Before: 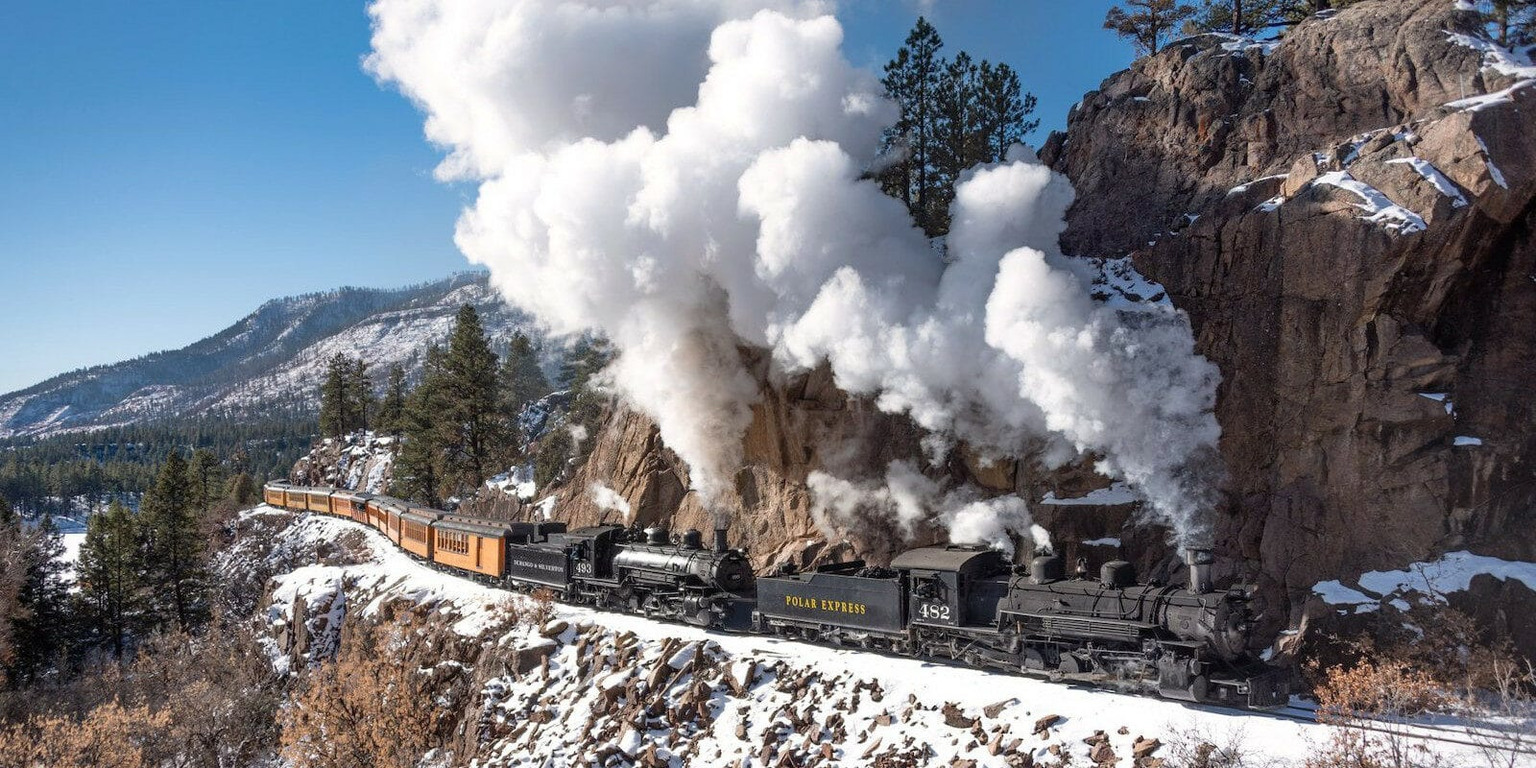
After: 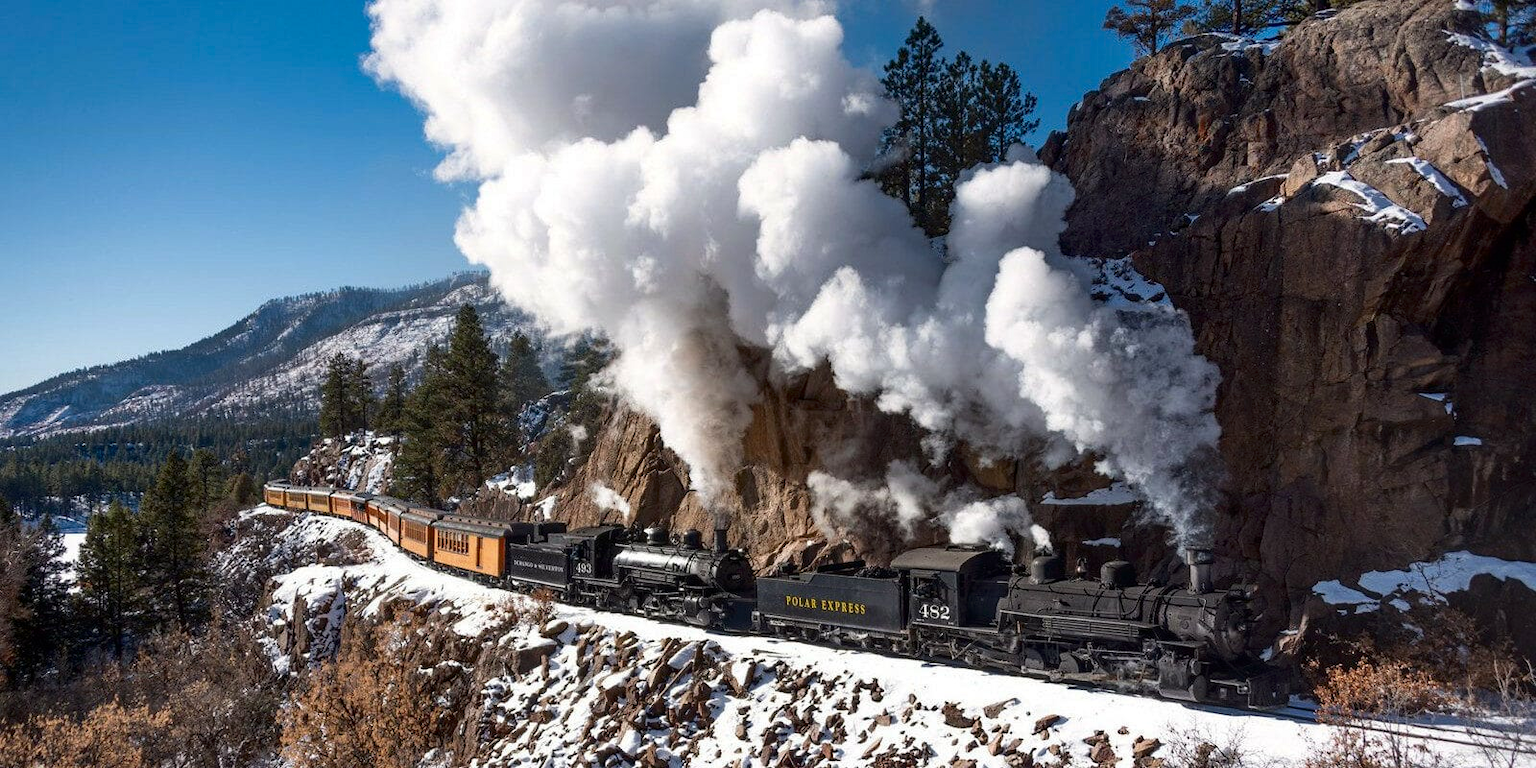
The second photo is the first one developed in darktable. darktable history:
contrast brightness saturation: contrast 0.068, brightness -0.143, saturation 0.115
